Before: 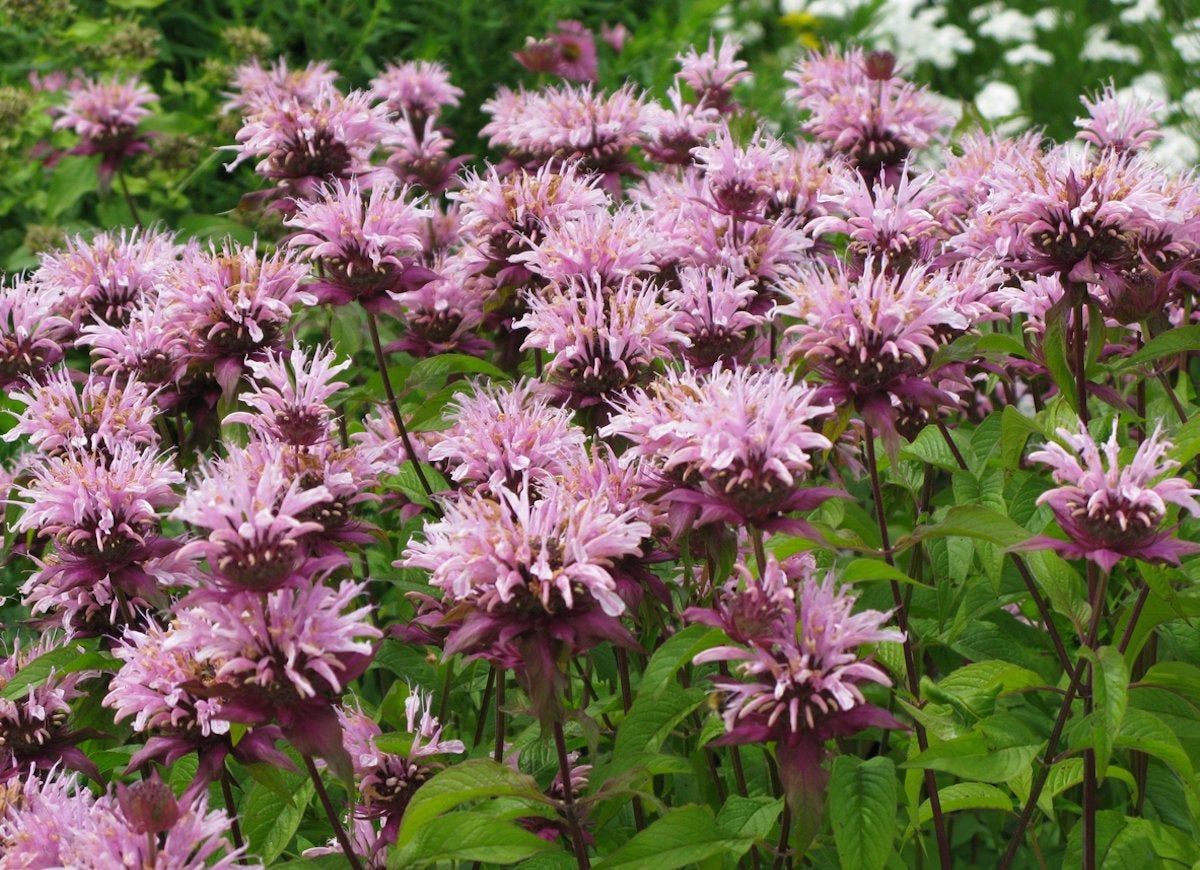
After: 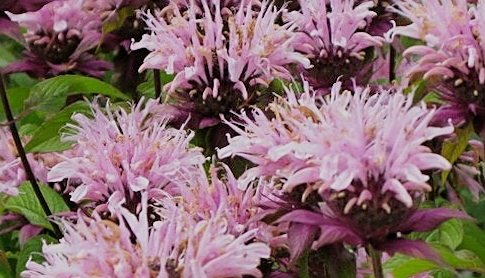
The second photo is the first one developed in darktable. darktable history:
exposure: black level correction 0.001, compensate highlight preservation false
crop: left 31.751%, top 32.172%, right 27.8%, bottom 35.83%
filmic rgb: black relative exposure -7.65 EV, white relative exposure 4.56 EV, hardness 3.61
sharpen: on, module defaults
